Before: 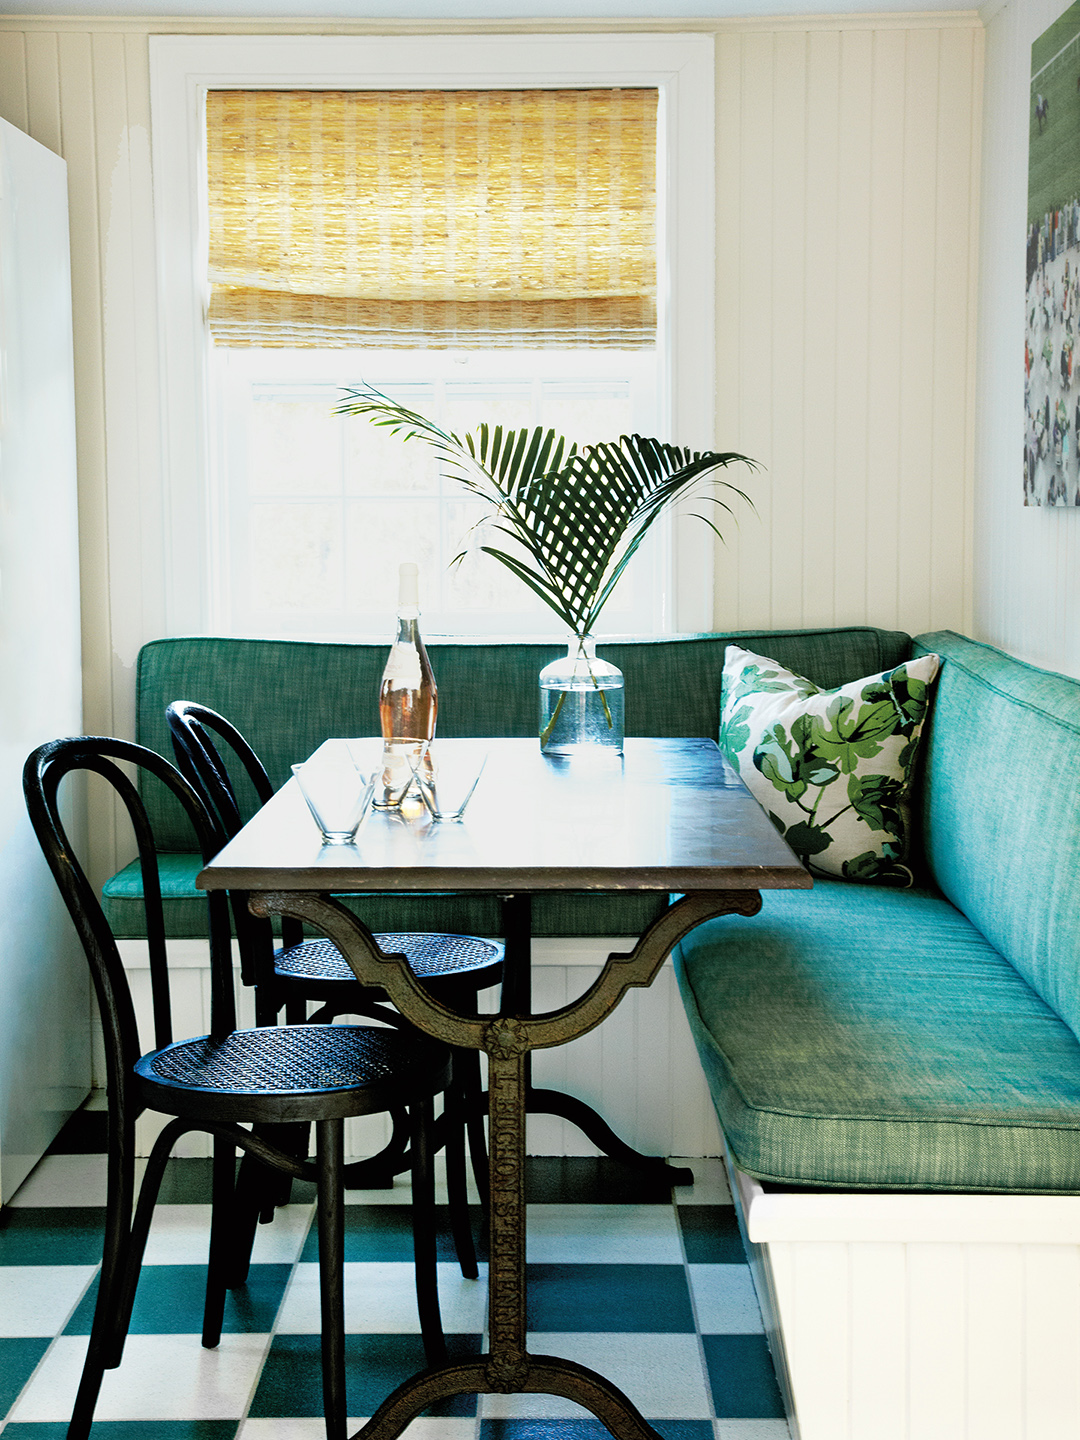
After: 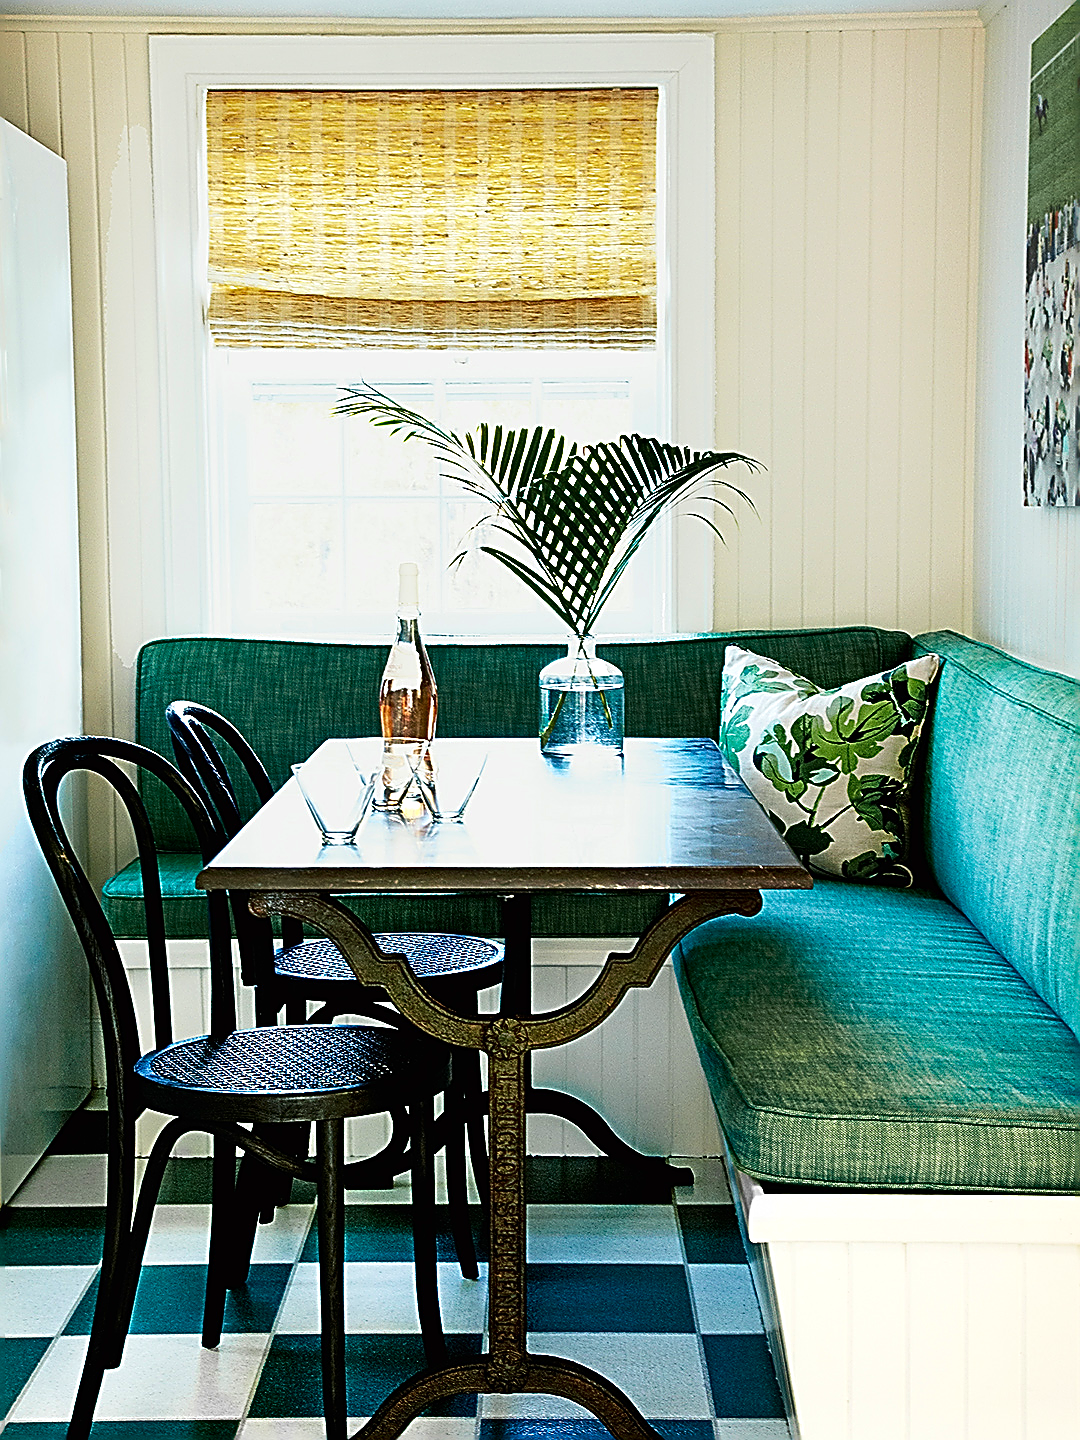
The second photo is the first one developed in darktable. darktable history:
velvia: strength 14.47%
sharpen: amount 1.984
contrast brightness saturation: contrast 0.124, brightness -0.117, saturation 0.203
exposure: black level correction -0.001, exposure 0.08 EV, compensate highlight preservation false
